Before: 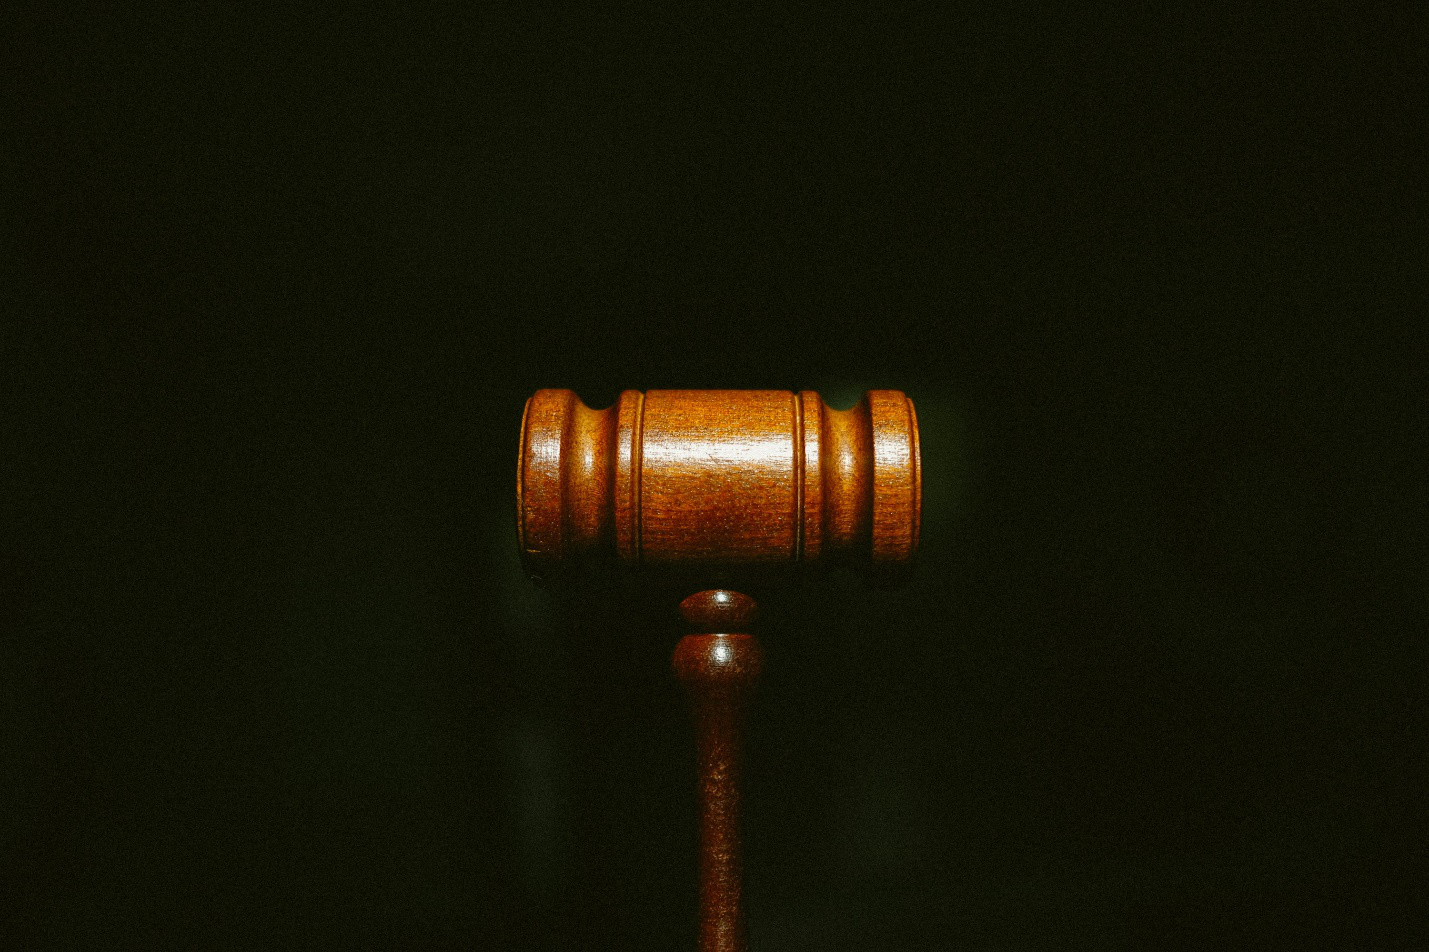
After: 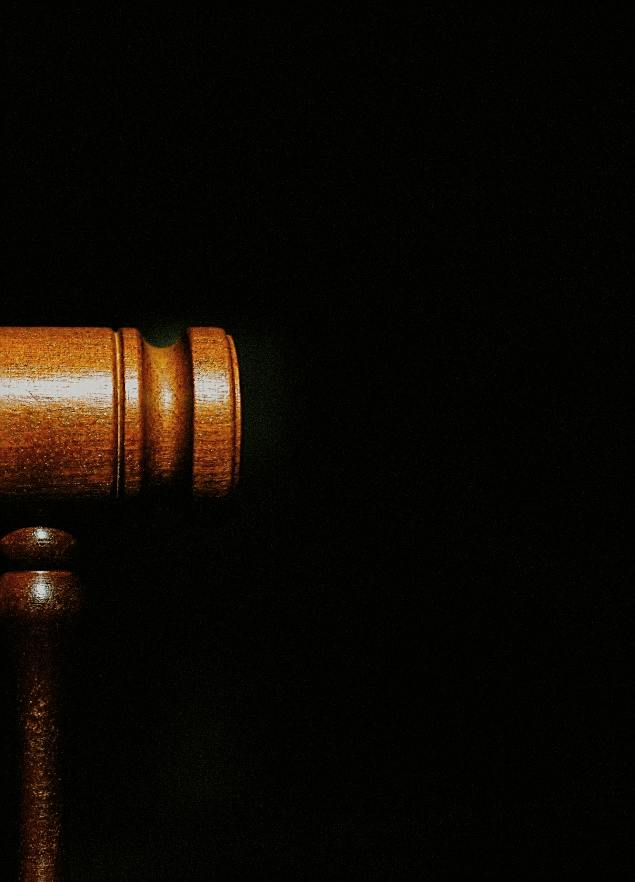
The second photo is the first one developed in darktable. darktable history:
contrast brightness saturation: saturation -0.05
white balance: emerald 1
color balance rgb: linear chroma grading › global chroma -0.67%, saturation formula JzAzBz (2021)
sharpen: on, module defaults
filmic rgb: black relative exposure -7.15 EV, white relative exposure 5.36 EV, hardness 3.02, color science v6 (2022)
crop: left 47.628%, top 6.643%, right 7.874%
